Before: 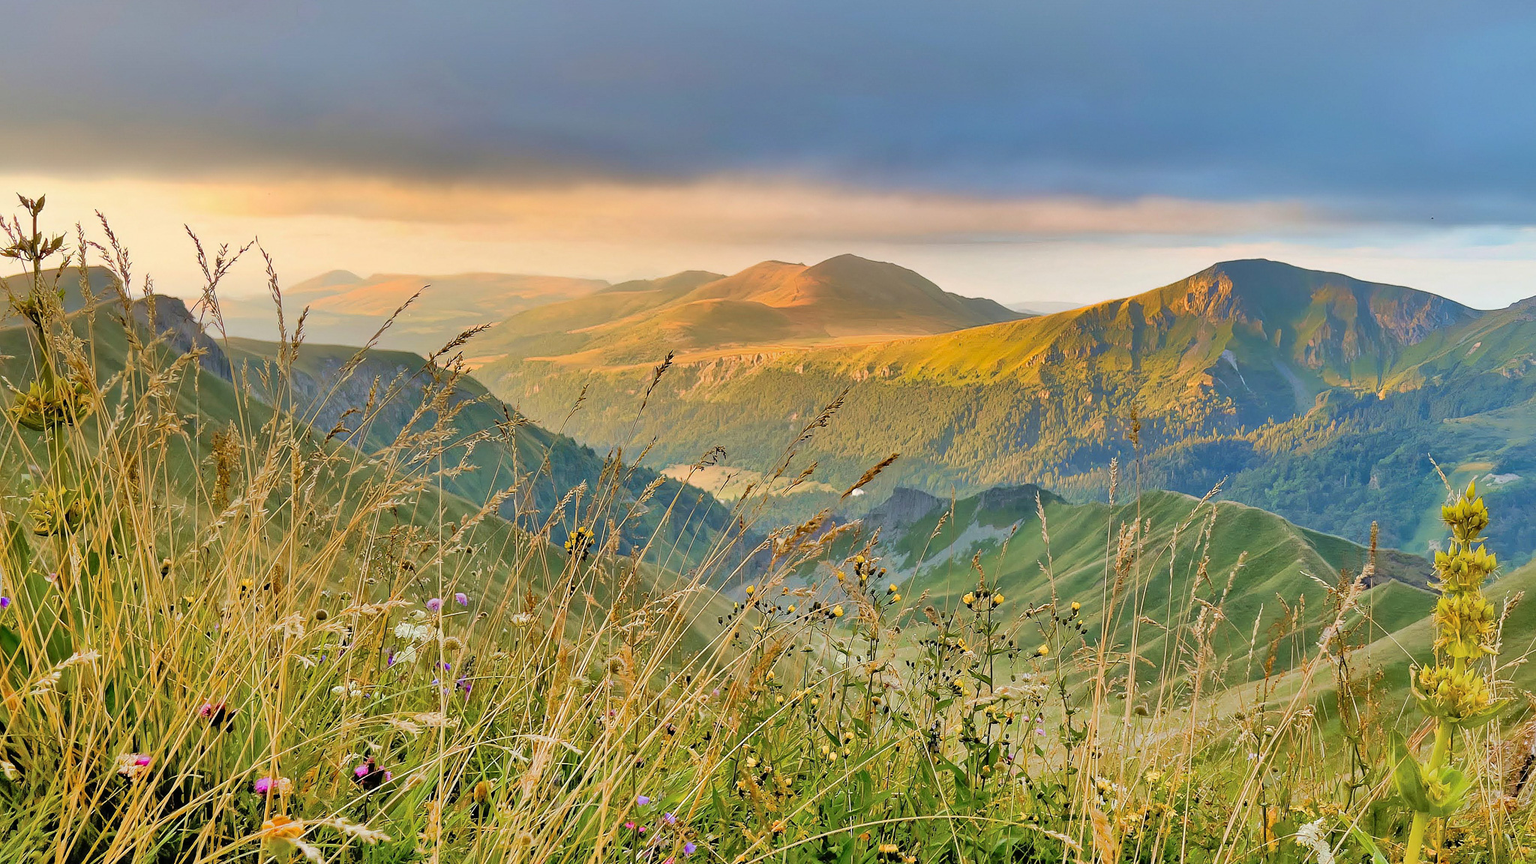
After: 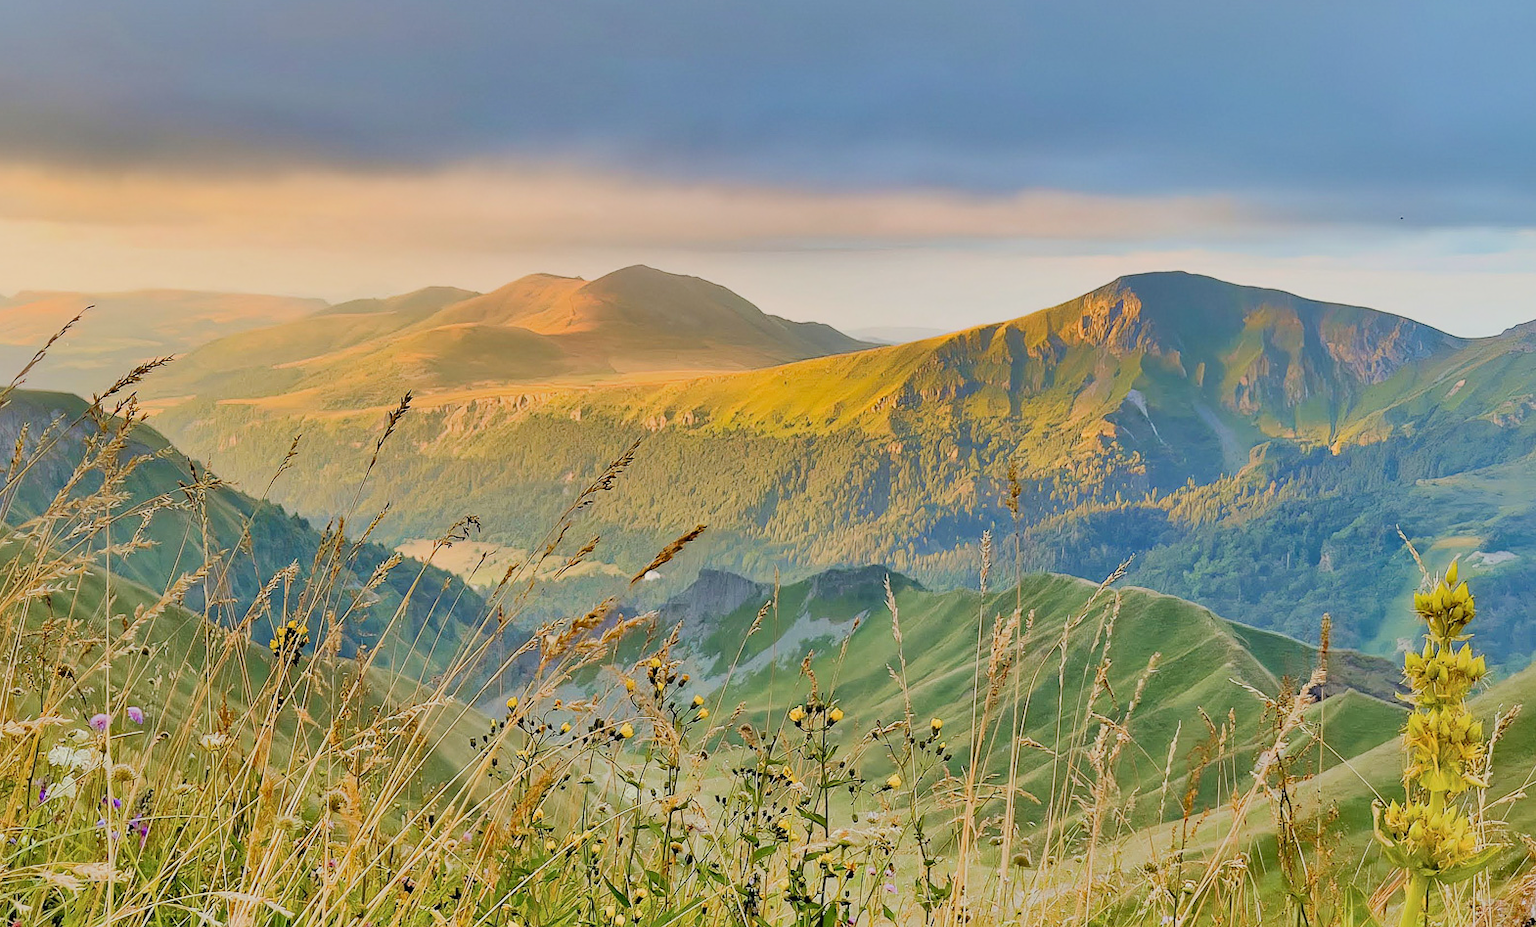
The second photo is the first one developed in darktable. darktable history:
tone curve: curves: ch0 [(0, 0.013) (0.036, 0.035) (0.274, 0.288) (0.504, 0.536) (0.844, 0.84) (1, 0.97)]; ch1 [(0, 0) (0.389, 0.403) (0.462, 0.48) (0.499, 0.5) (0.524, 0.529) (0.567, 0.603) (0.626, 0.651) (0.749, 0.781) (1, 1)]; ch2 [(0, 0) (0.464, 0.478) (0.5, 0.501) (0.533, 0.539) (0.599, 0.6) (0.704, 0.732) (1, 1)], preserve colors none
crop: left 23.318%, top 5.906%, bottom 11.8%
tone equalizer: -8 EV -0.001 EV, -7 EV 0.003 EV, -6 EV -0.01 EV, -5 EV 0.017 EV, -4 EV -0.007 EV, -3 EV 0.006 EV, -2 EV -0.061 EV, -1 EV -0.319 EV, +0 EV -0.58 EV, edges refinement/feathering 500, mask exposure compensation -1.57 EV, preserve details no
